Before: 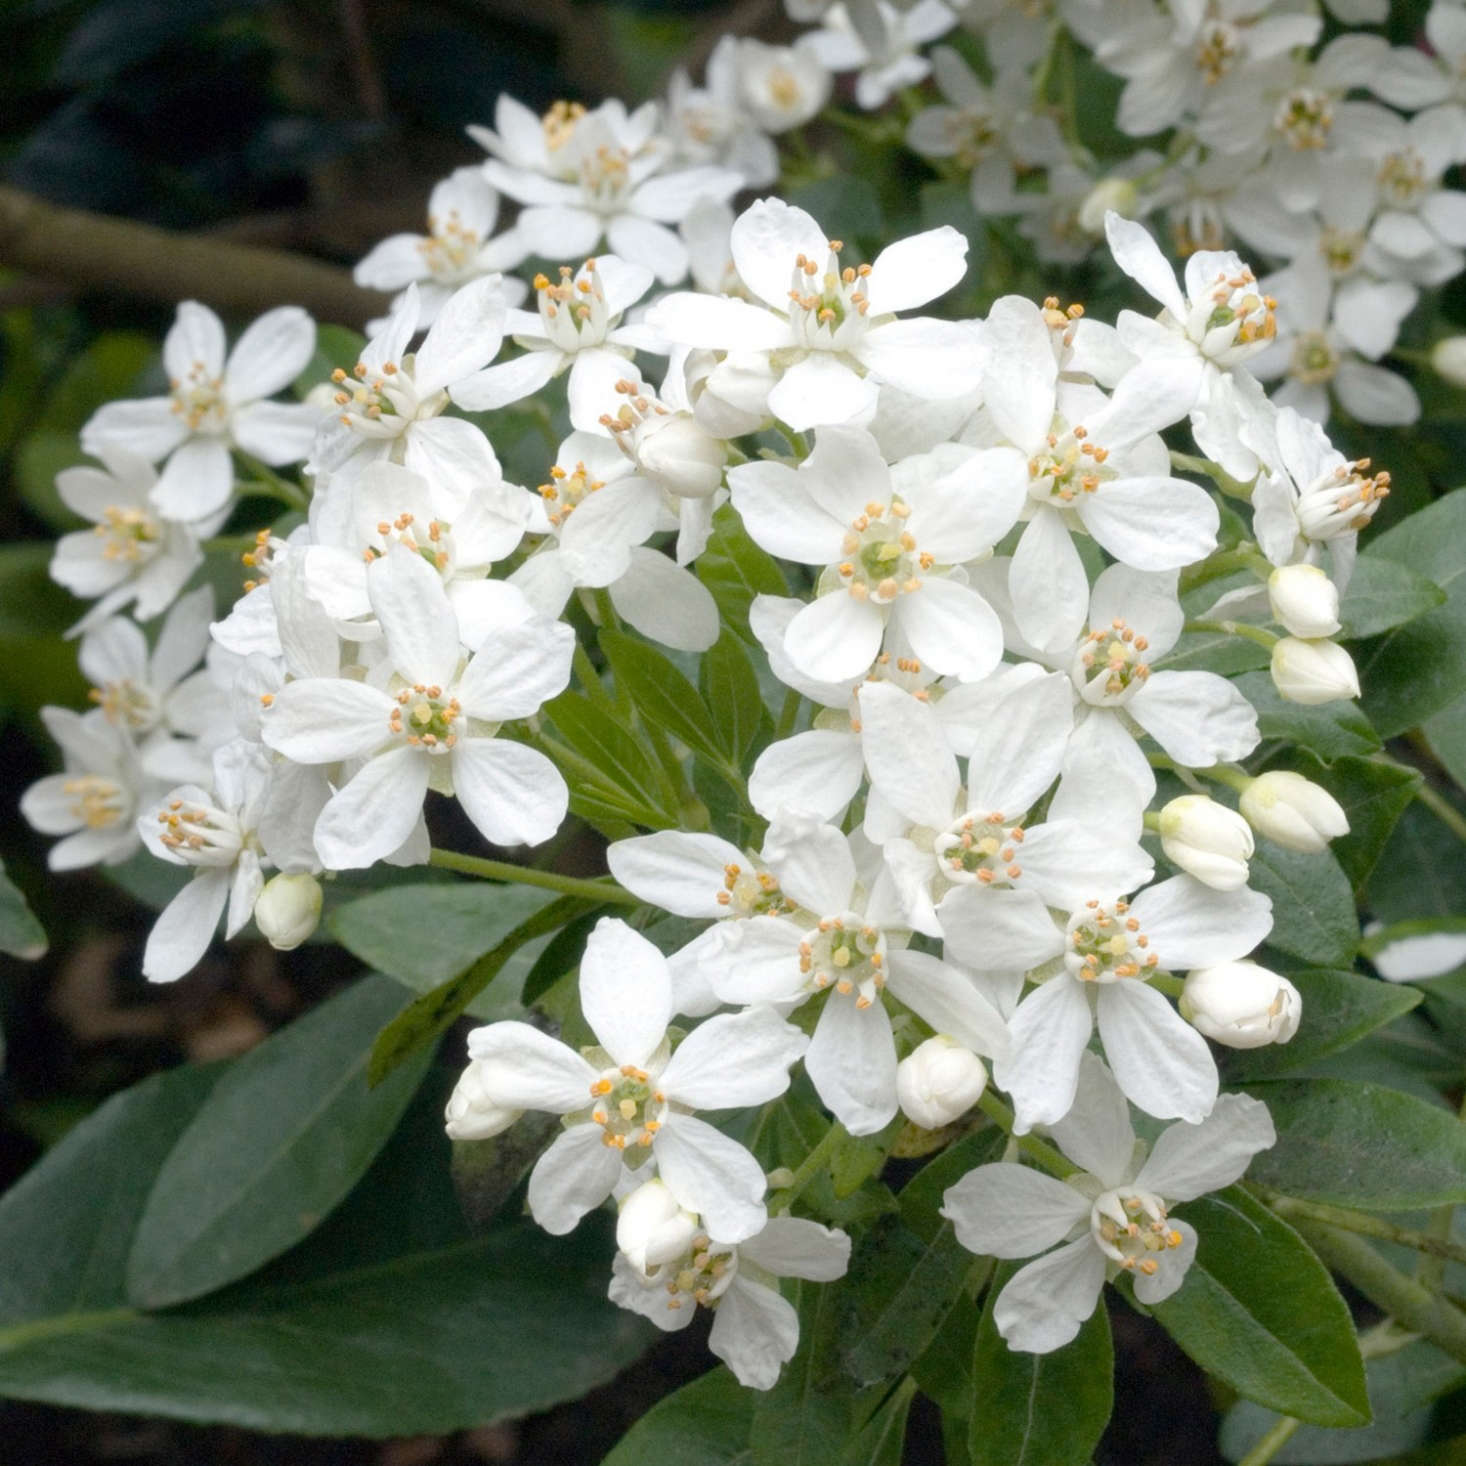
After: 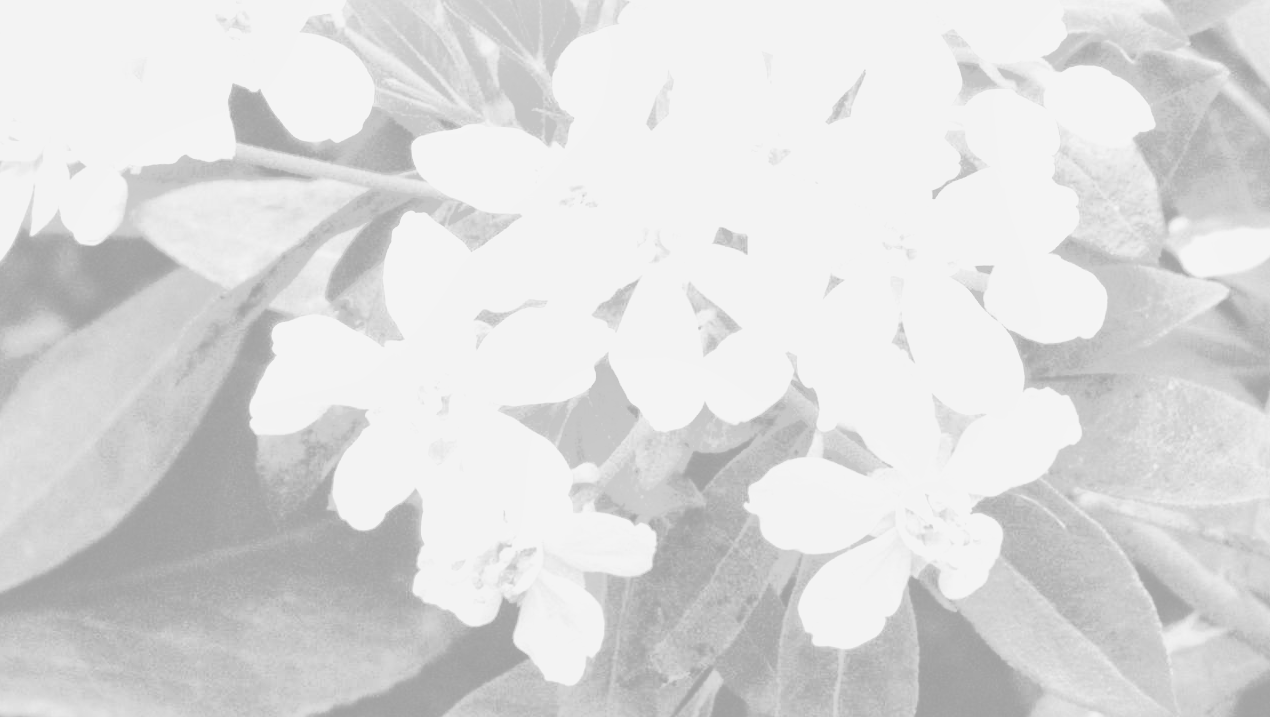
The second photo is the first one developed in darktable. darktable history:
colorize: hue 331.2°, saturation 75%, source mix 30.28%, lightness 70.52%, version 1
crop and rotate: left 13.306%, top 48.129%, bottom 2.928%
monochrome: a 32, b 64, size 2.3
base curve: curves: ch0 [(0, 0) (0.04, 0.03) (0.133, 0.232) (0.448, 0.748) (0.843, 0.968) (1, 1)], preserve colors none
exposure: black level correction 0.001, exposure 1.129 EV, compensate exposure bias true, compensate highlight preservation false
local contrast: mode bilateral grid, contrast 20, coarseness 50, detail 132%, midtone range 0.2
shadows and highlights: shadows 40, highlights -60
tone equalizer: -8 EV -0.75 EV, -7 EV -0.7 EV, -6 EV -0.6 EV, -5 EV -0.4 EV, -3 EV 0.4 EV, -2 EV 0.6 EV, -1 EV 0.7 EV, +0 EV 0.75 EV, edges refinement/feathering 500, mask exposure compensation -1.57 EV, preserve details no
